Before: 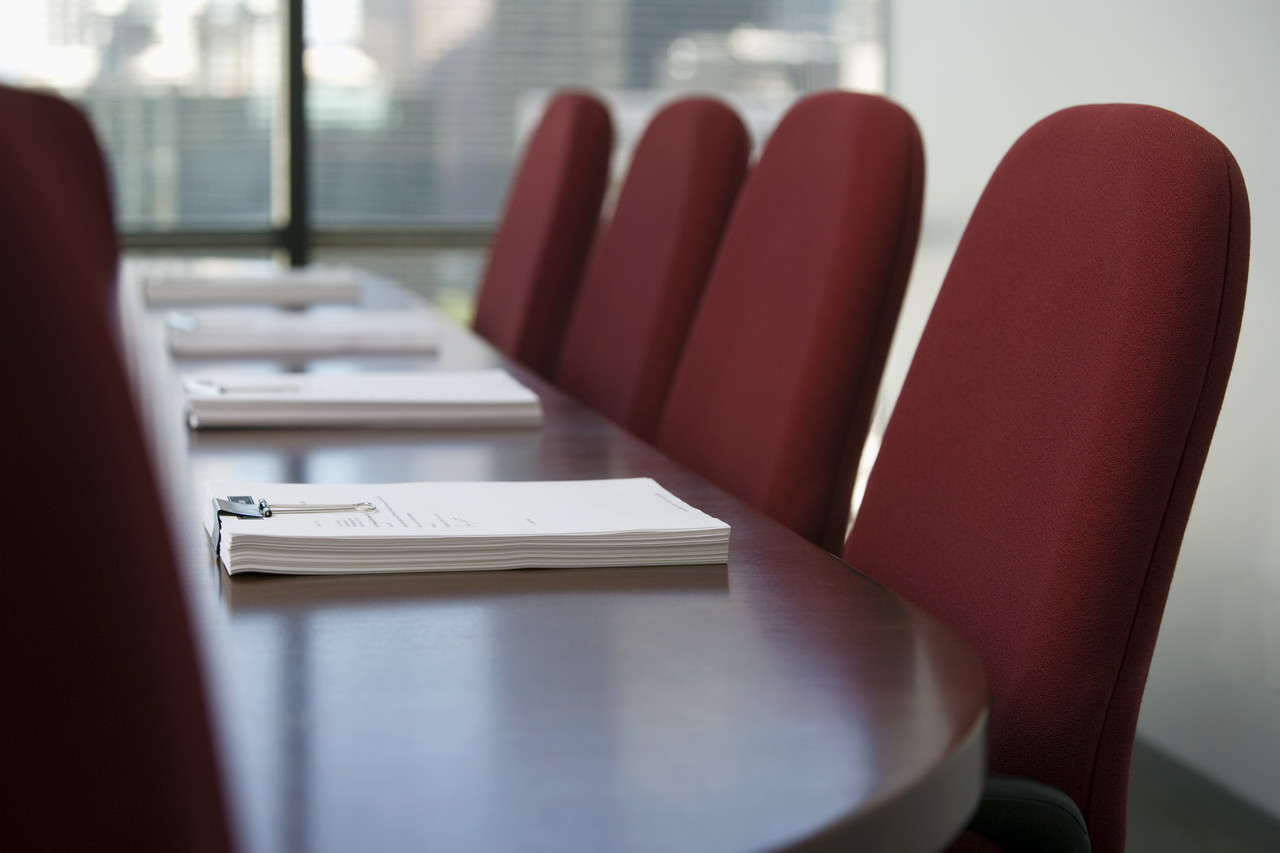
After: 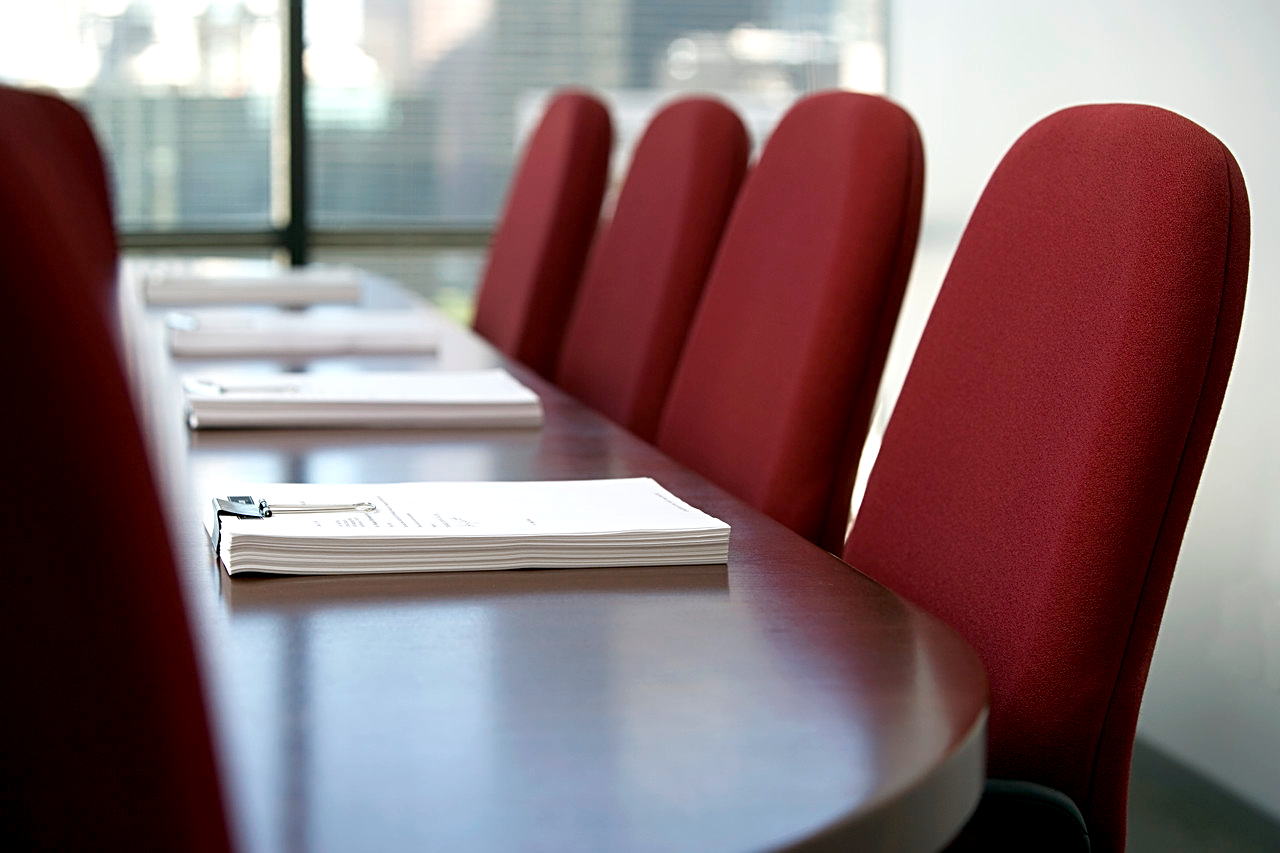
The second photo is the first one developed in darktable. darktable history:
sharpen: radius 2.752
exposure: black level correction 0.004, exposure 0.419 EV, compensate highlight preservation false
